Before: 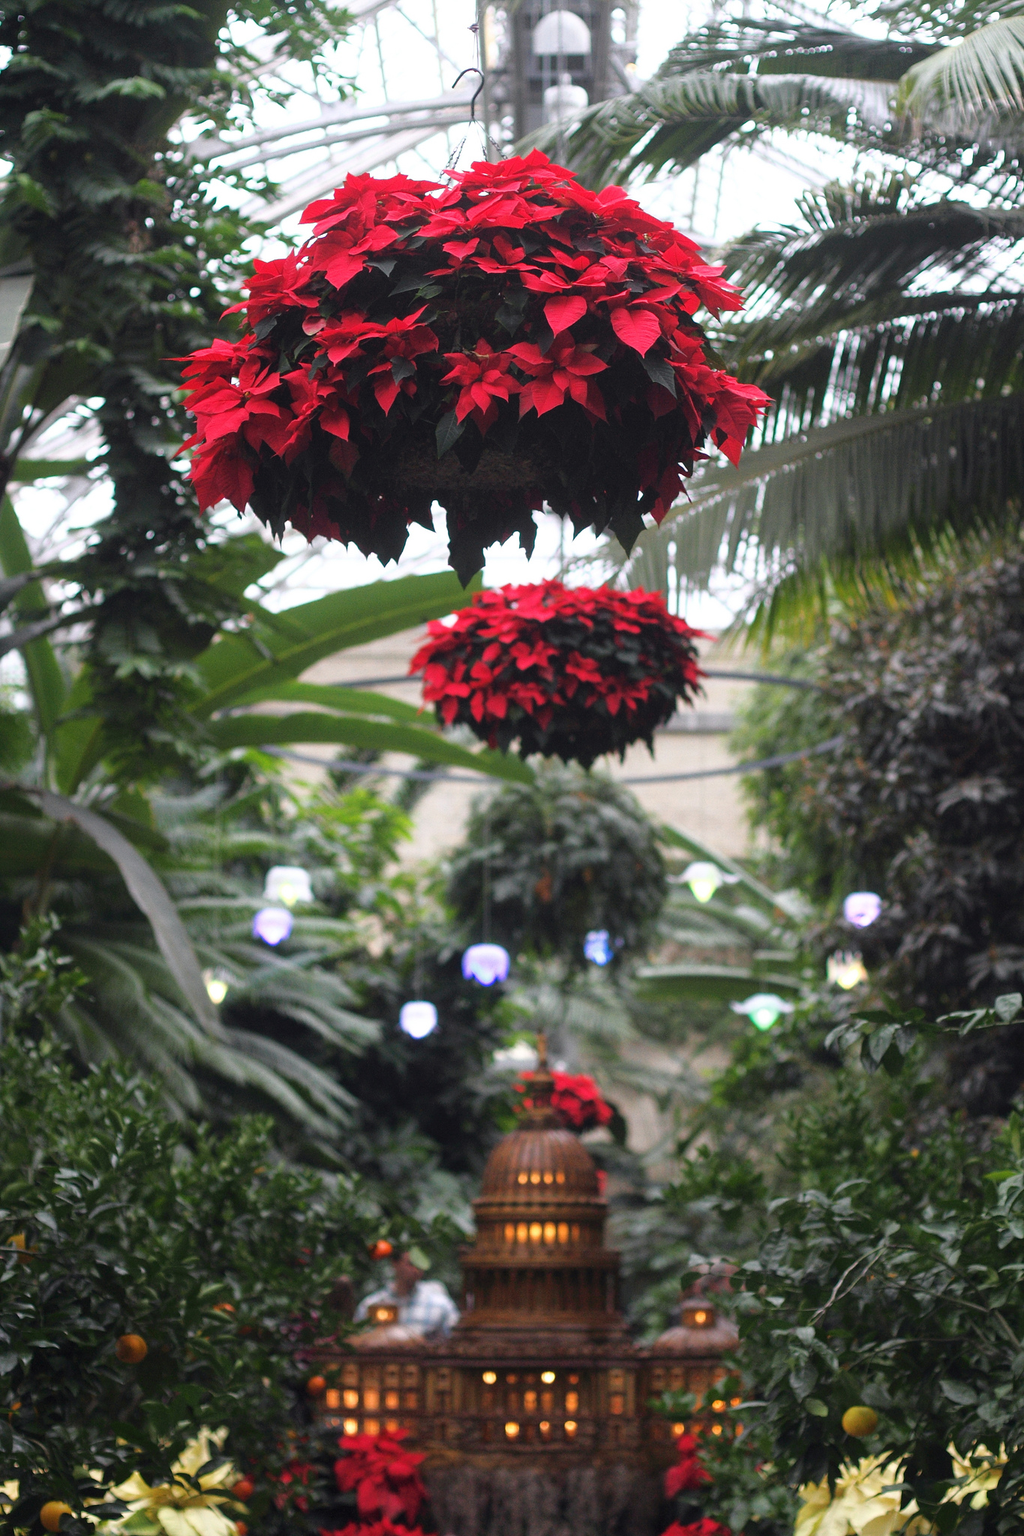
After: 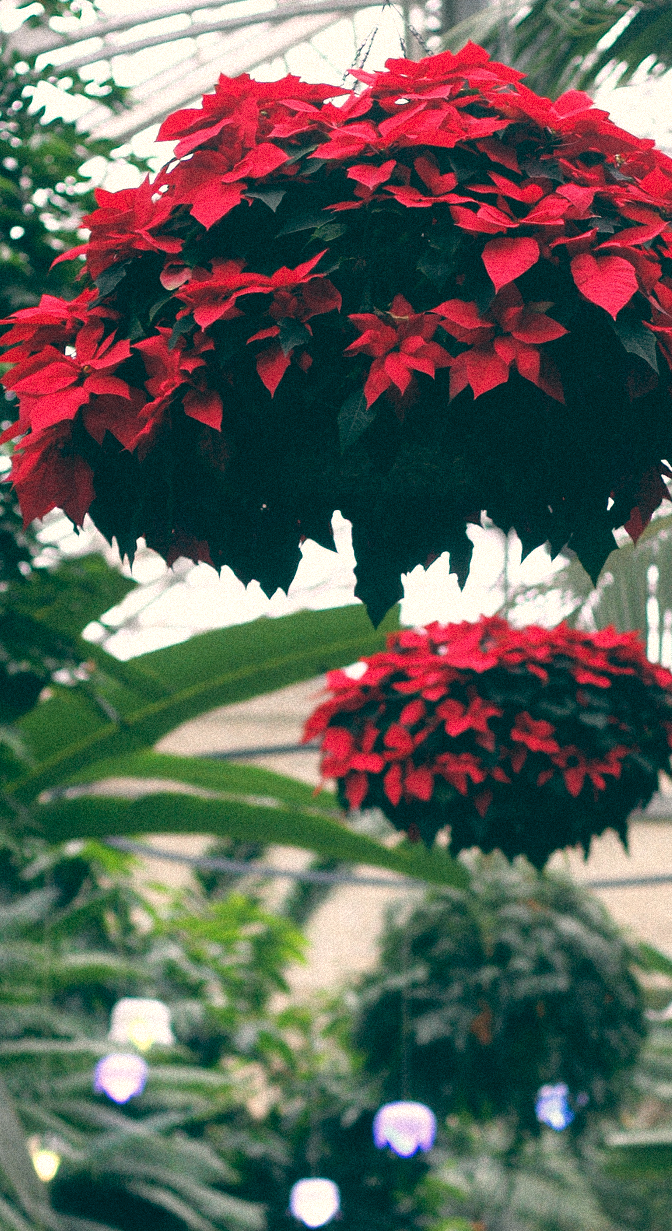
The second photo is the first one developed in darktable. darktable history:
color balance: lift [1.005, 0.99, 1.007, 1.01], gamma [1, 0.979, 1.011, 1.021], gain [0.923, 1.098, 1.025, 0.902], input saturation 90.45%, contrast 7.73%, output saturation 105.91%
crop: left 17.835%, top 7.675%, right 32.881%, bottom 32.213%
grain: strength 35%, mid-tones bias 0%
